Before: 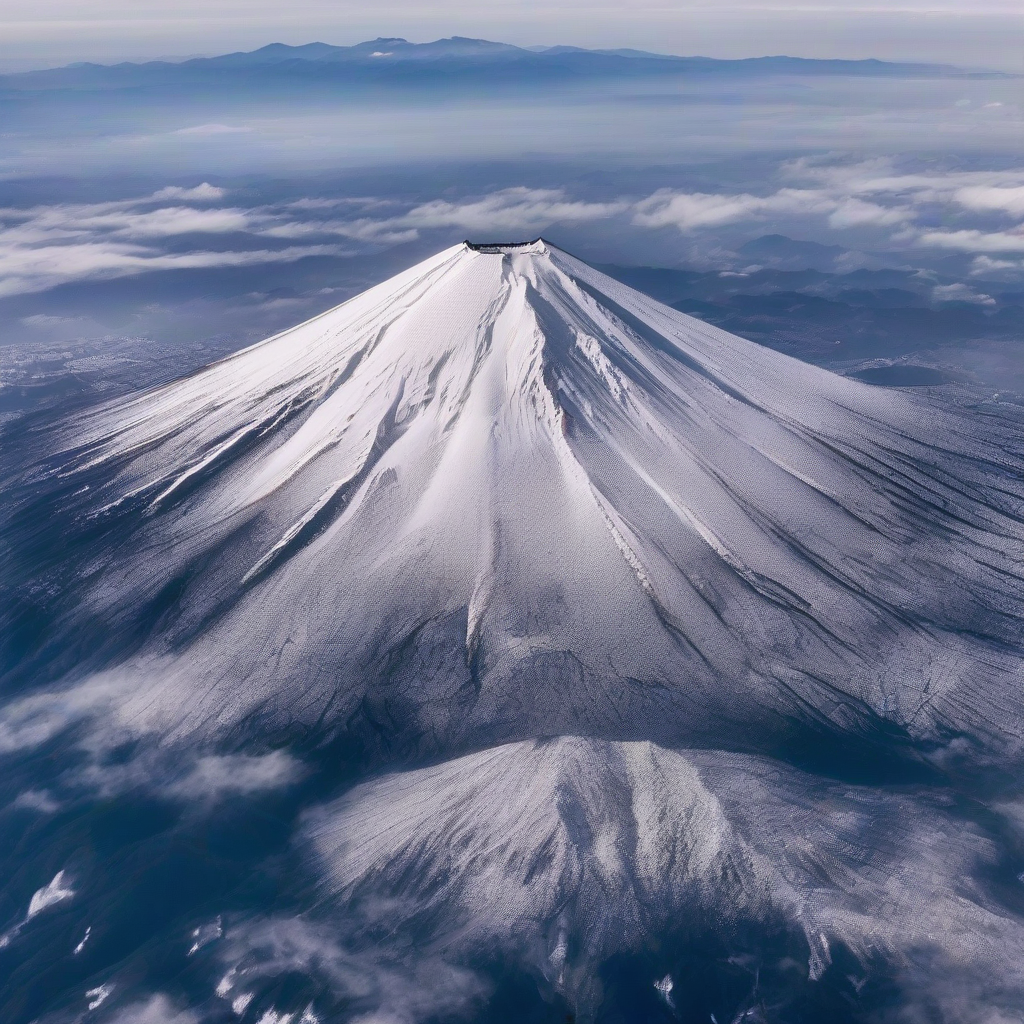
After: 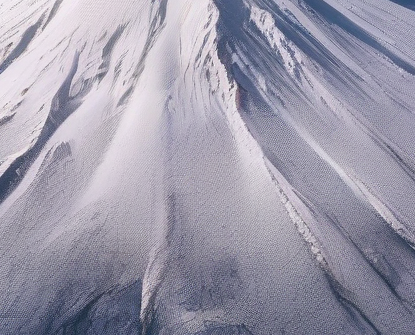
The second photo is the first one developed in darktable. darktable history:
crop: left 31.907%, top 31.874%, right 27.543%, bottom 35.398%
tone equalizer: edges refinement/feathering 500, mask exposure compensation -1.57 EV, preserve details no
